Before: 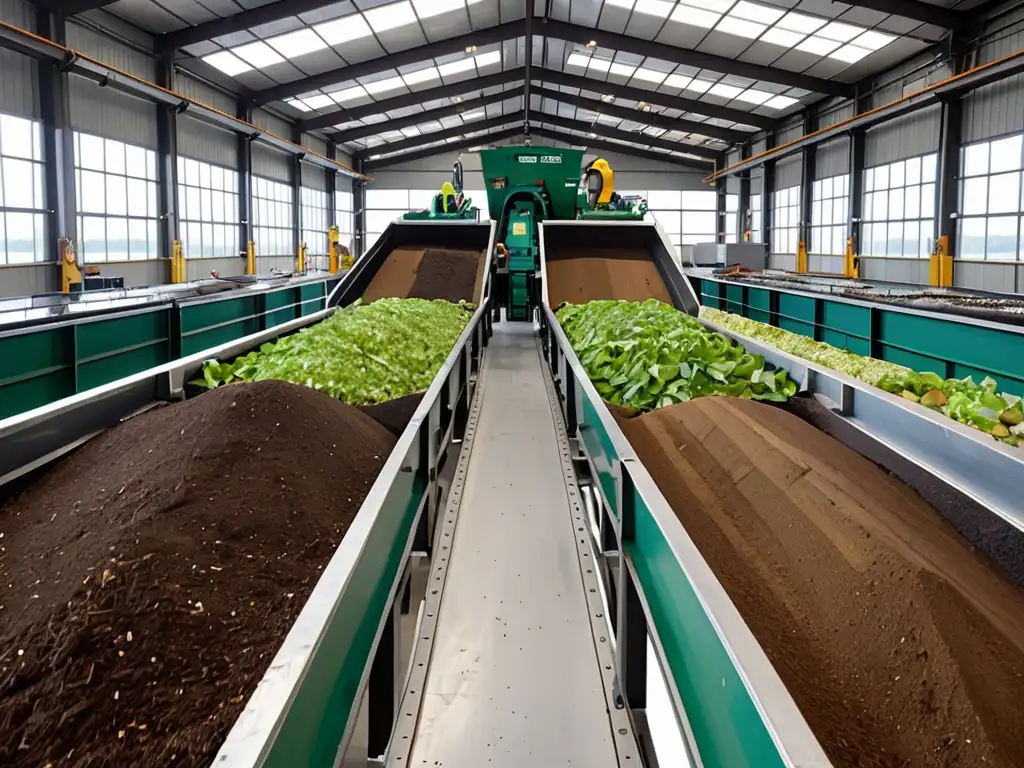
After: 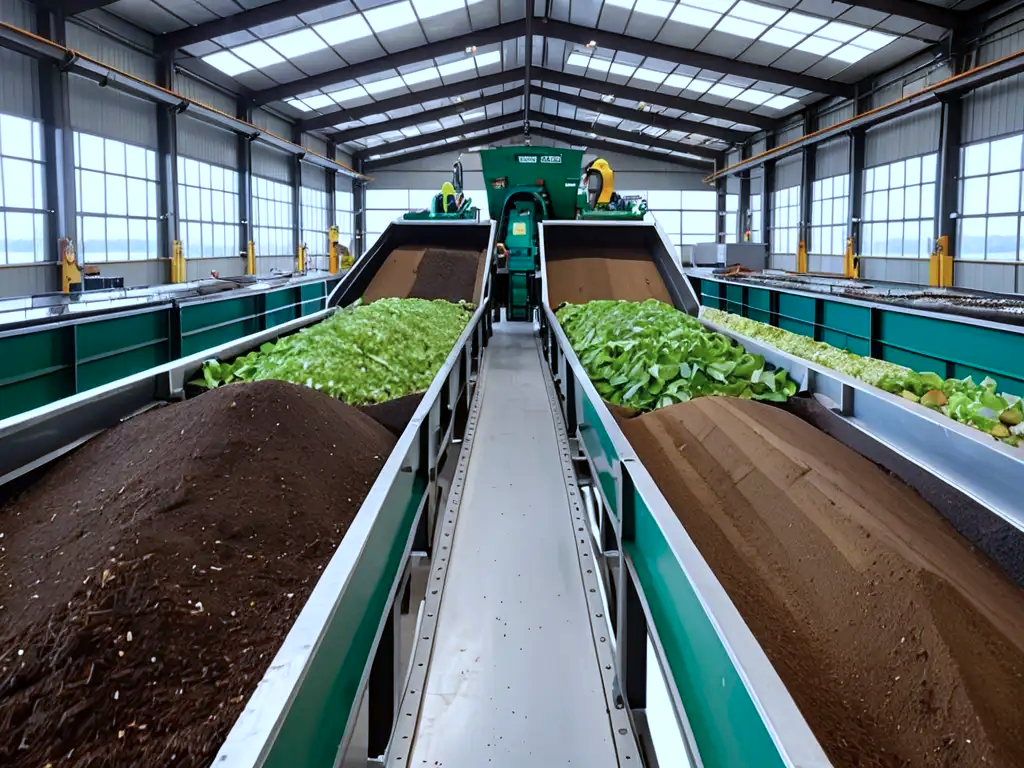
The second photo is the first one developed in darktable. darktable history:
color calibration: x 0.38, y 0.391, temperature 4075.92 K, saturation algorithm version 1 (2020)
